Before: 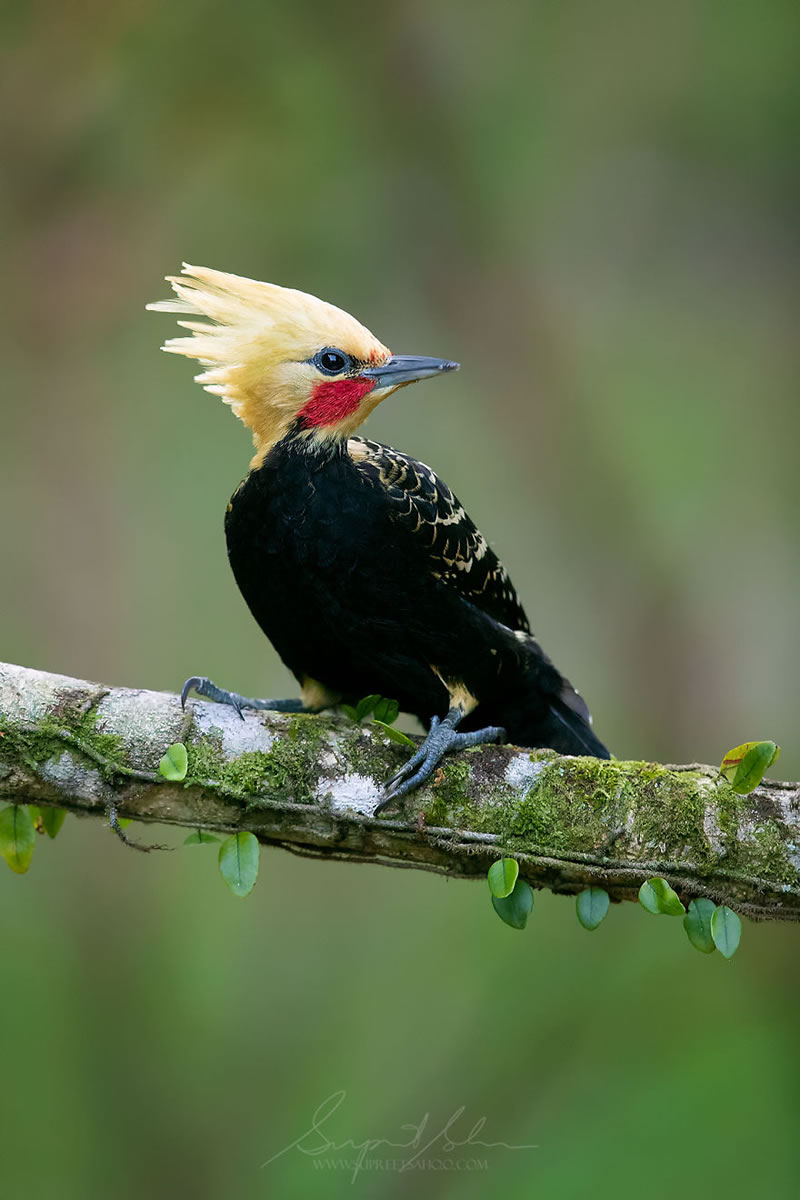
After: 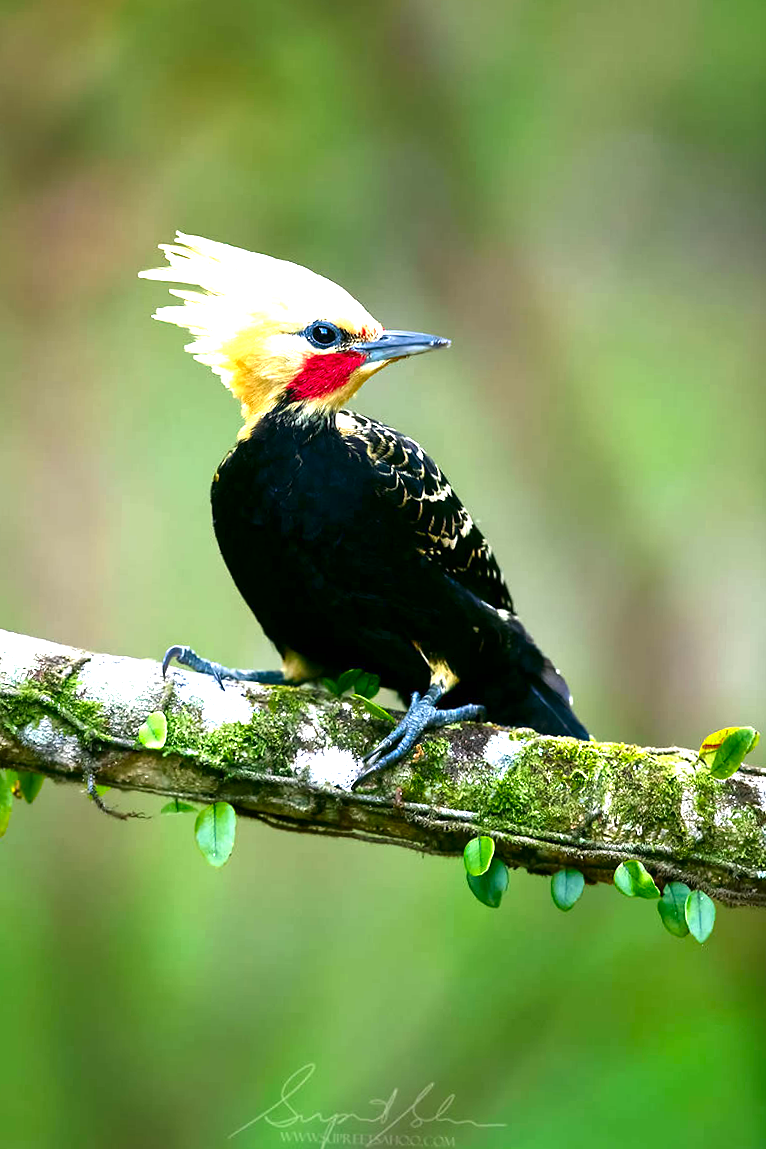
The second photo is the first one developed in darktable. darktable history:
exposure: black level correction 0, exposure 1.5 EV, compensate highlight preservation false
crop and rotate: angle -1.69°
contrast brightness saturation: brightness -0.25, saturation 0.2
